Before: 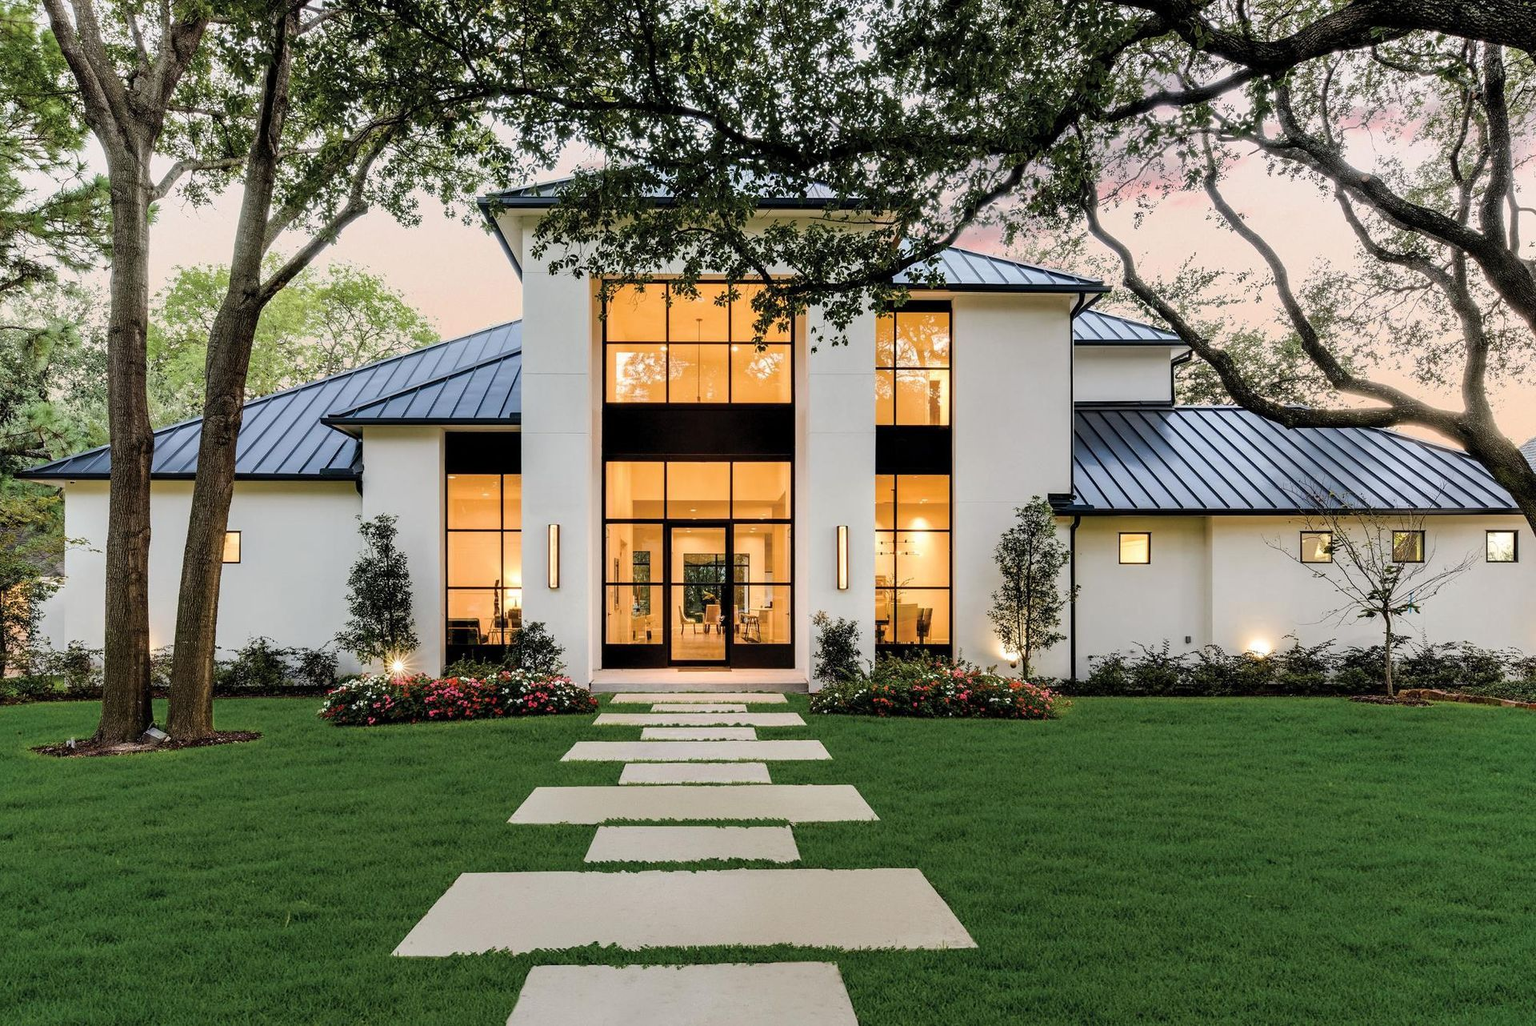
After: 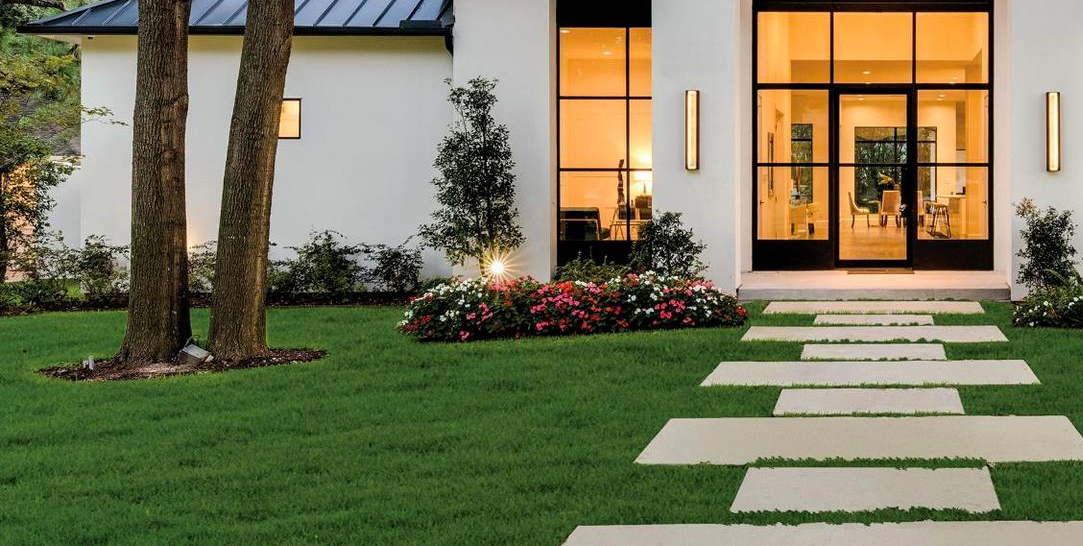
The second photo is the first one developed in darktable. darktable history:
crop: top 44.087%, right 43.565%, bottom 13.28%
color correction: highlights b* -0.039, saturation 1.12
tone equalizer: -8 EV -0.584 EV, edges refinement/feathering 500, mask exposure compensation -1.57 EV, preserve details no
